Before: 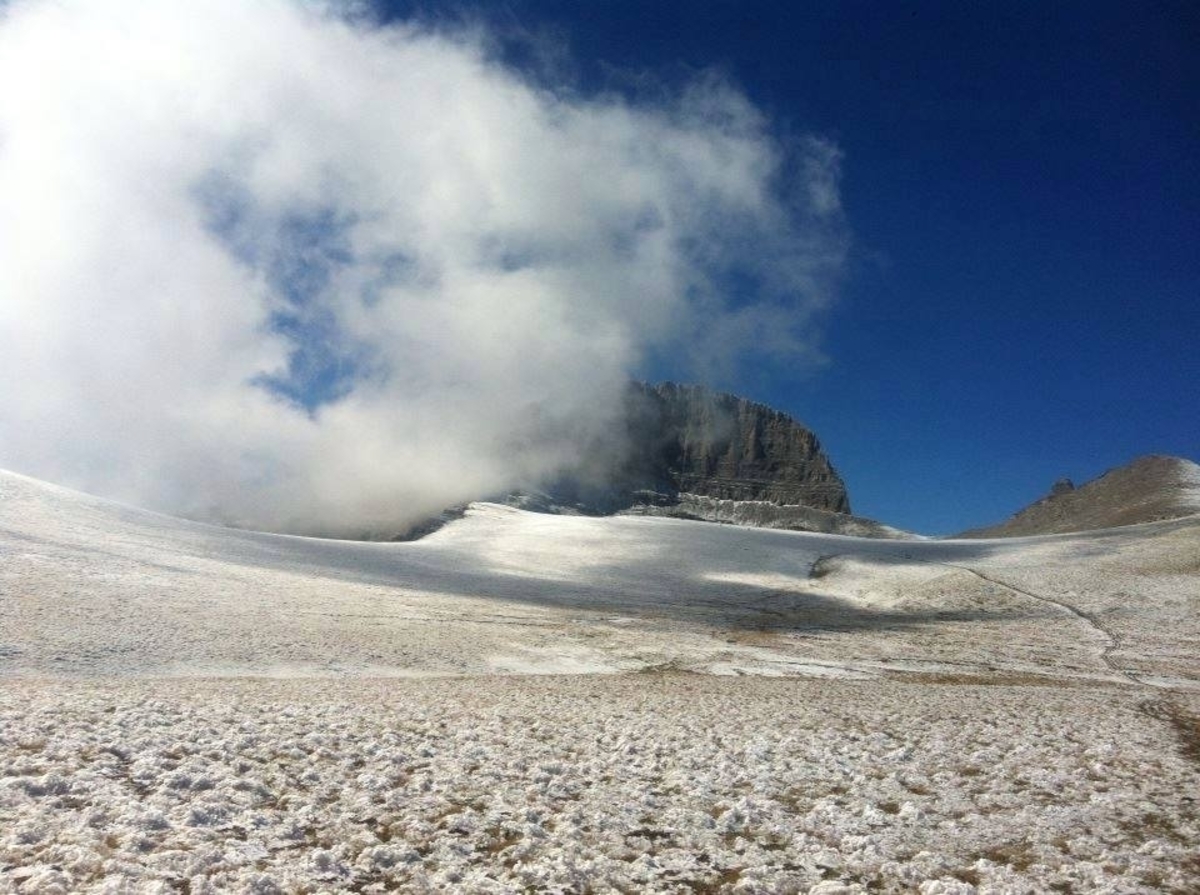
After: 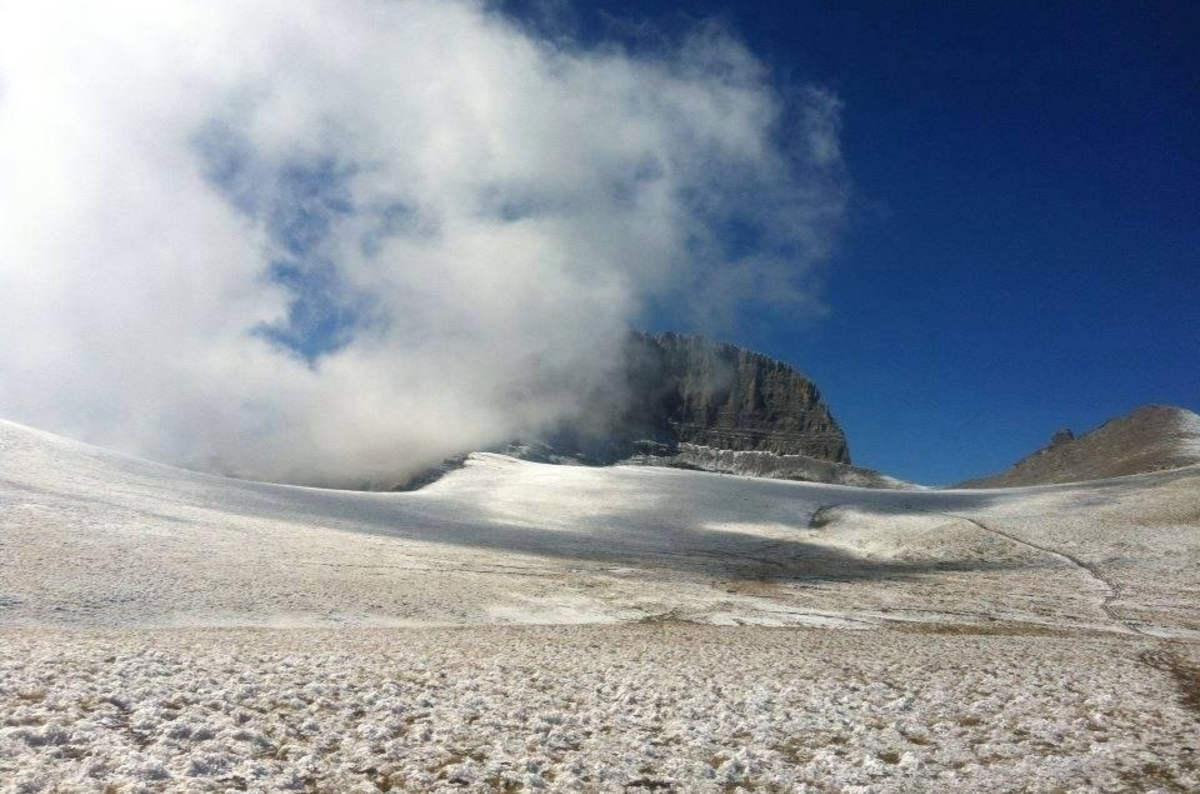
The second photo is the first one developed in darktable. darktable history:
crop and rotate: top 5.609%, bottom 5.609%
